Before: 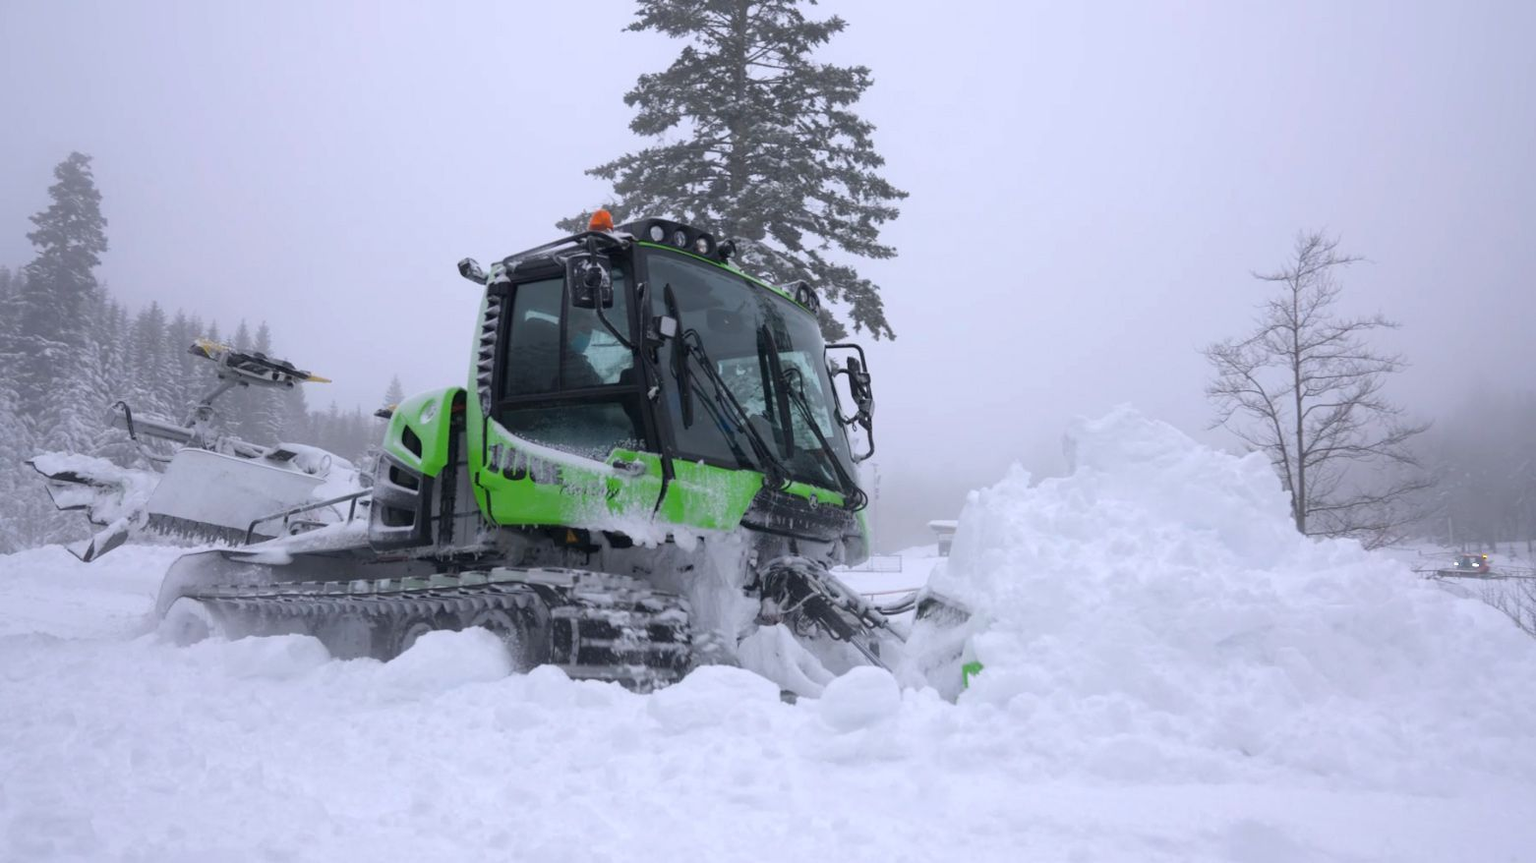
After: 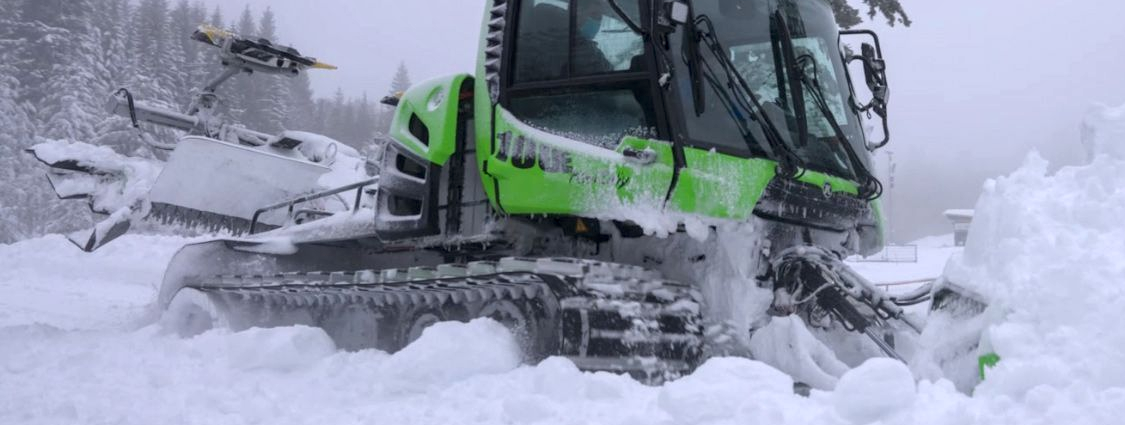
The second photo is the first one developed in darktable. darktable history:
local contrast: on, module defaults
crop: top 36.498%, right 27.964%, bottom 14.995%
